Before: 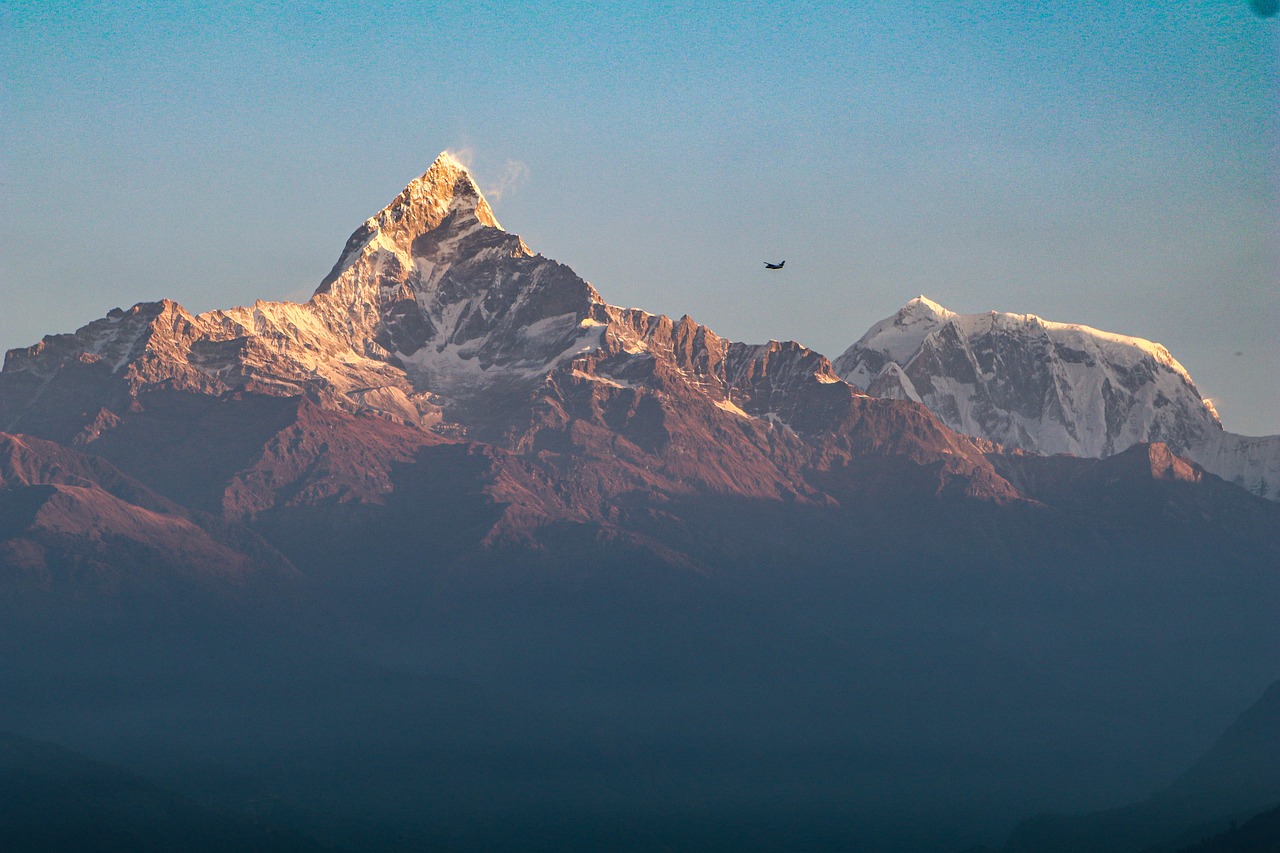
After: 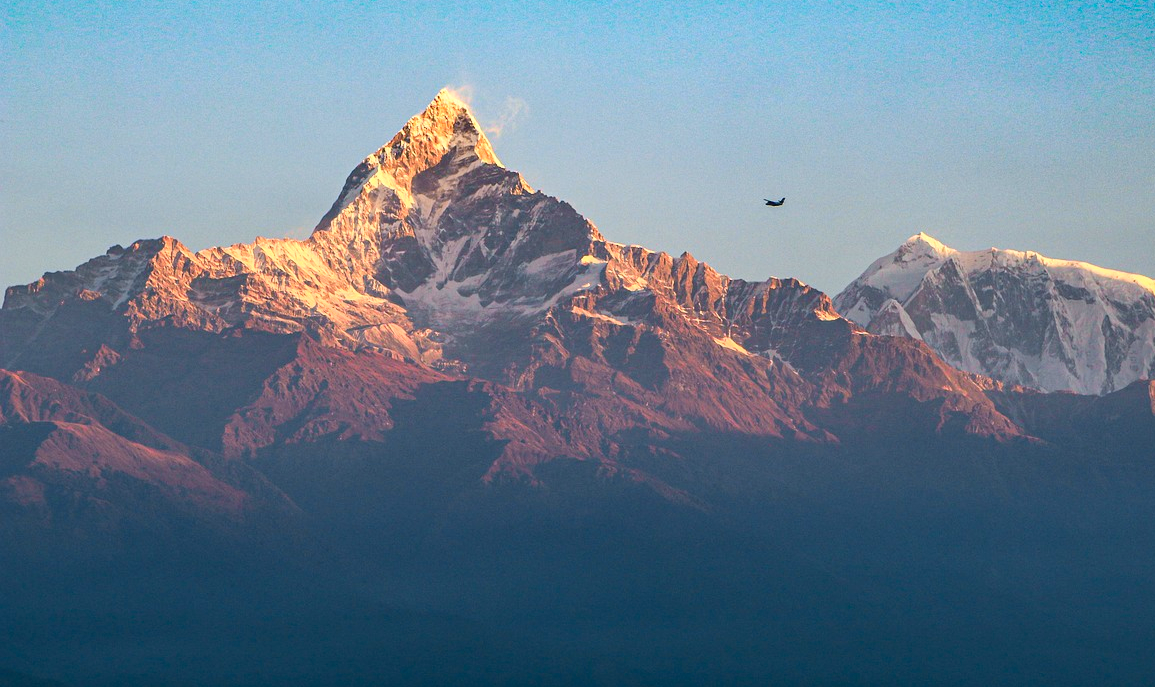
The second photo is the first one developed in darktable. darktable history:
crop: top 7.49%, right 9.717%, bottom 11.943%
tone curve: curves: ch0 [(0.001, 0.034) (0.115, 0.093) (0.251, 0.232) (0.382, 0.397) (0.652, 0.719) (0.802, 0.876) (1, 0.998)]; ch1 [(0, 0) (0.384, 0.324) (0.472, 0.466) (0.504, 0.5) (0.517, 0.533) (0.547, 0.564) (0.582, 0.628) (0.657, 0.727) (1, 1)]; ch2 [(0, 0) (0.278, 0.232) (0.5, 0.5) (0.531, 0.552) (0.61, 0.653) (1, 1)], color space Lab, independent channels, preserve colors none
white balance: emerald 1
